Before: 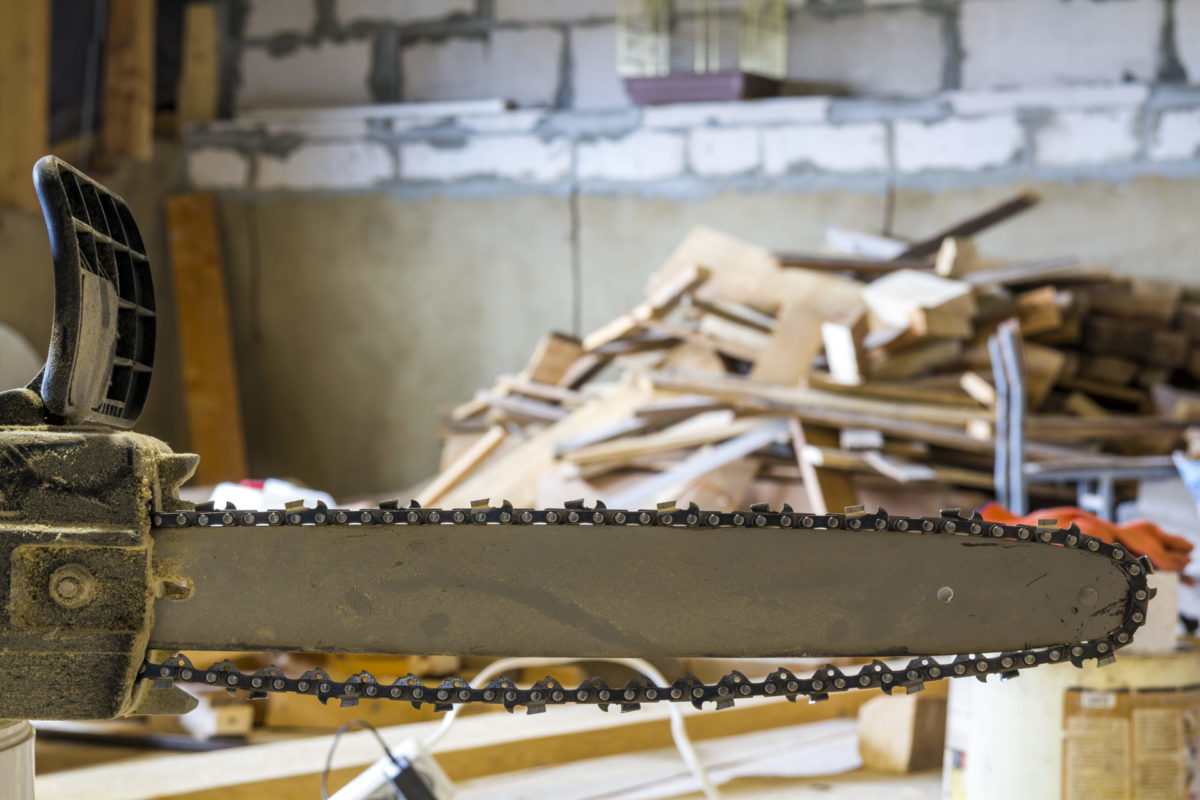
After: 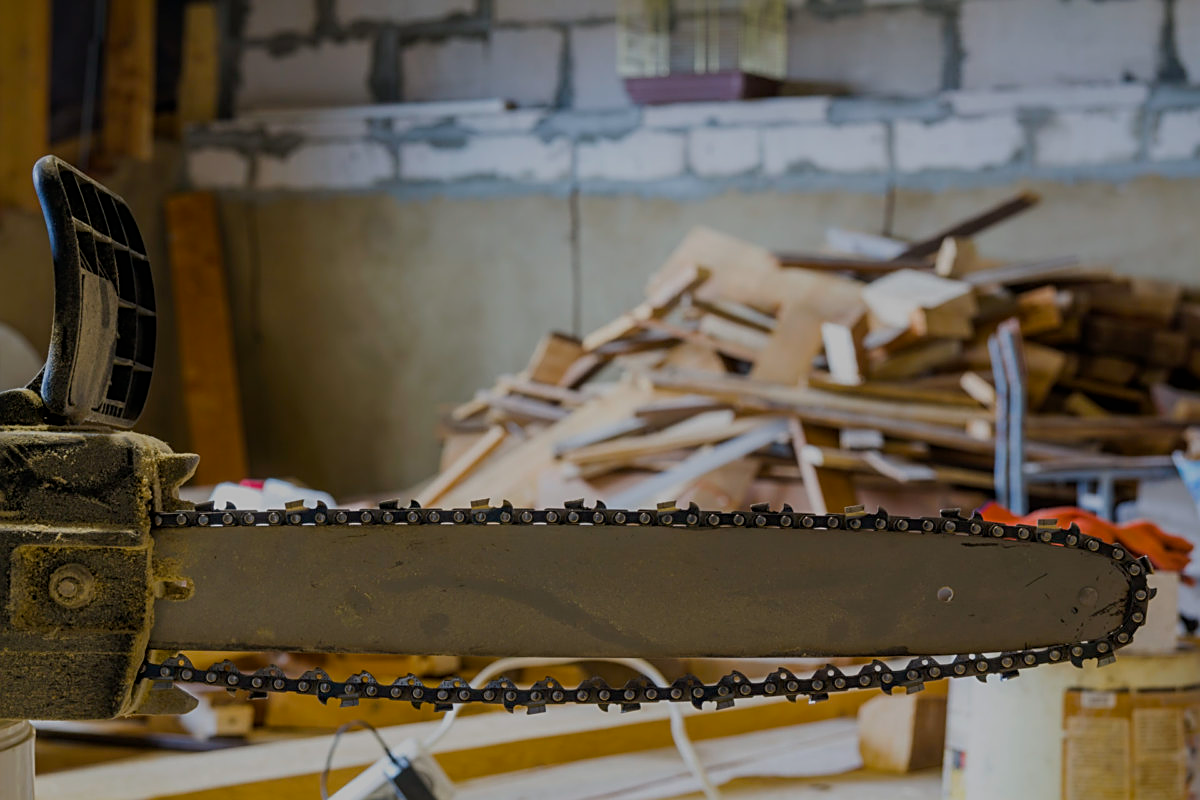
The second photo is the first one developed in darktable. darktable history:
exposure: black level correction 0, exposure -0.707 EV, compensate exposure bias true, compensate highlight preservation false
sharpen: on, module defaults
tone equalizer: on, module defaults
color balance rgb: perceptual saturation grading › global saturation 19.447%
